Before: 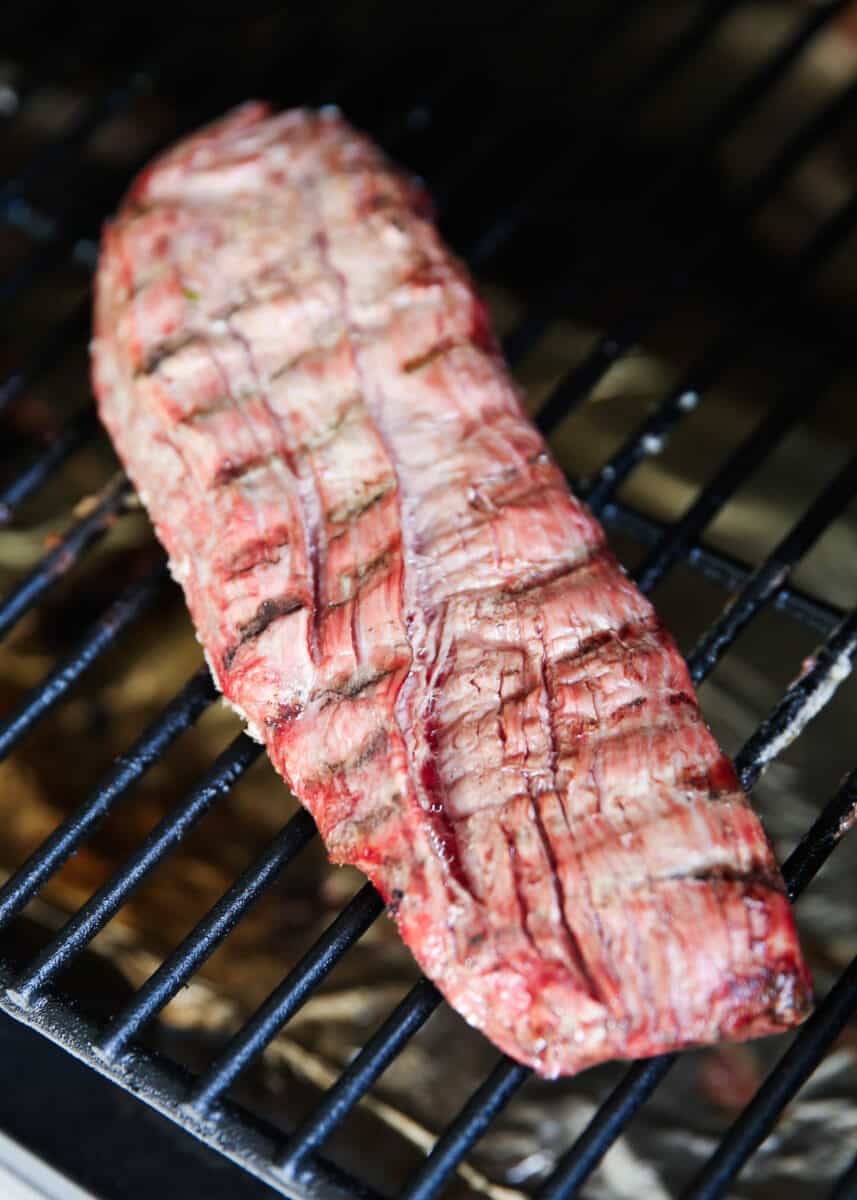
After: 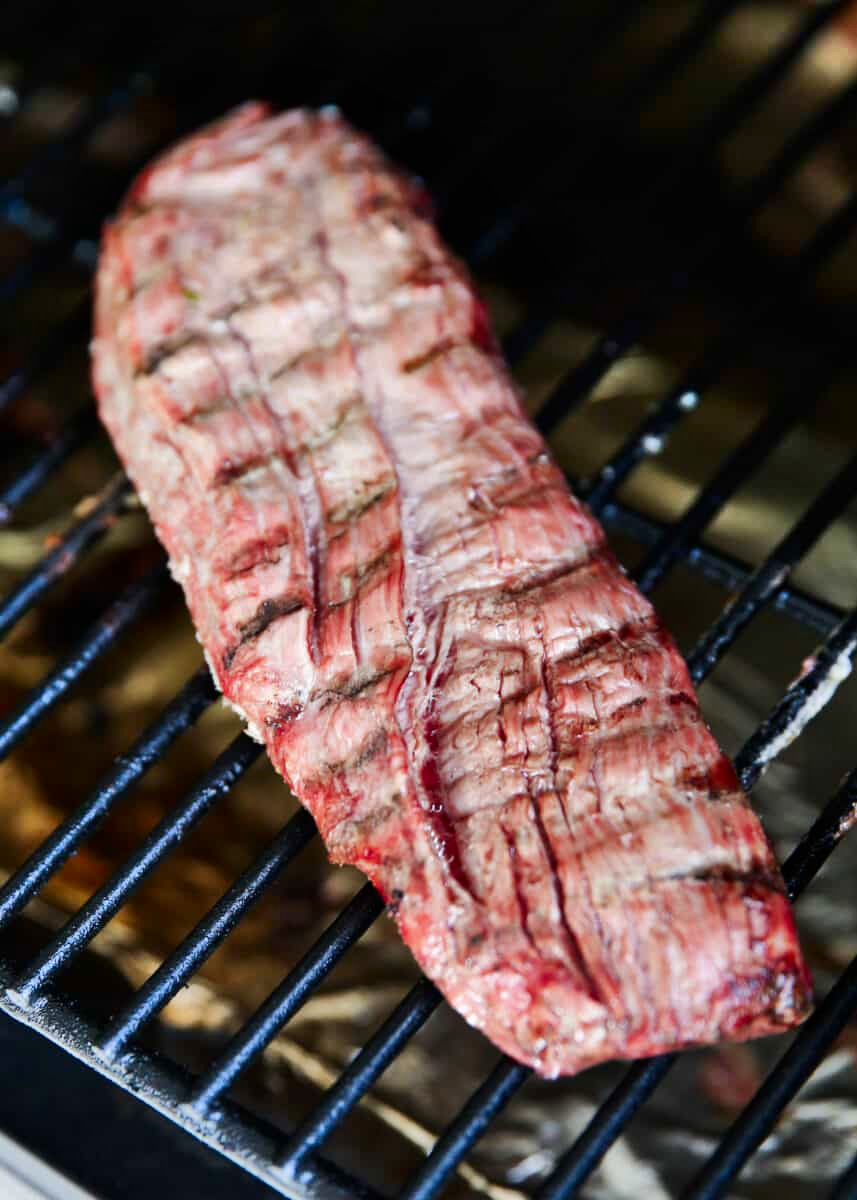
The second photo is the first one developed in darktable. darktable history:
shadows and highlights: soften with gaussian
contrast brightness saturation: brightness -0.098
